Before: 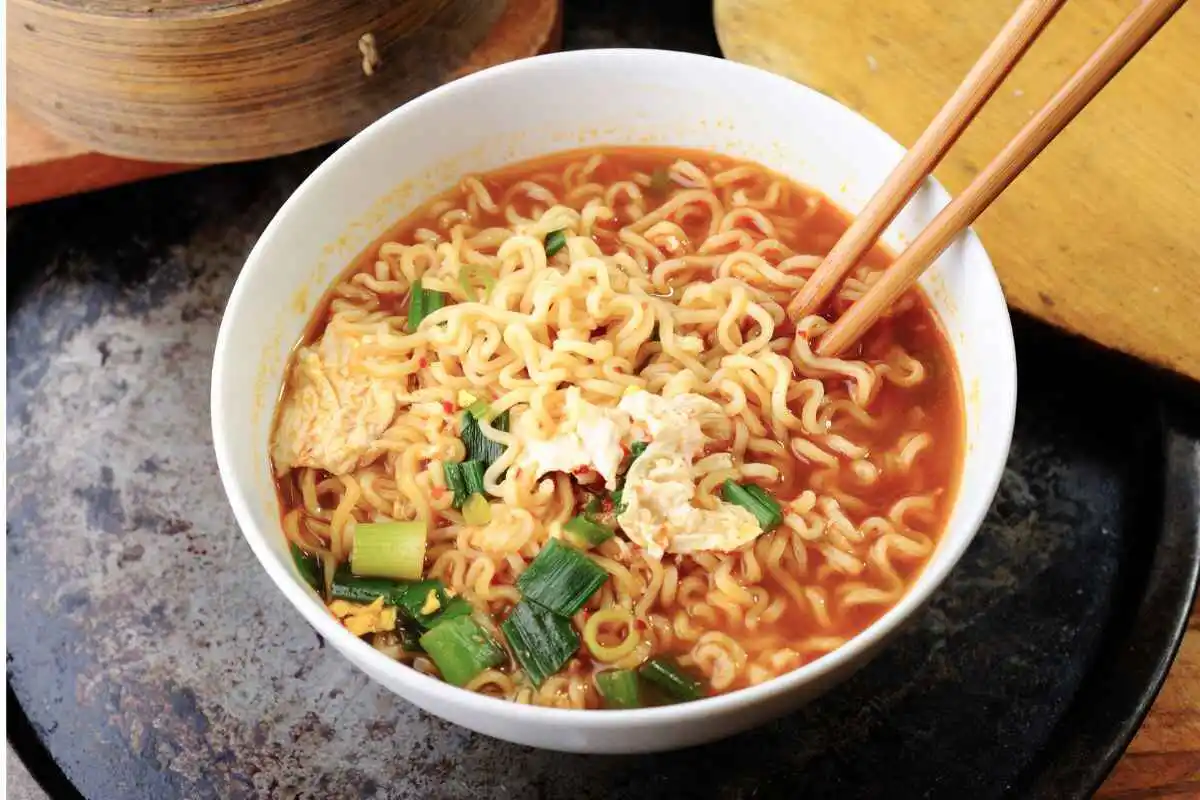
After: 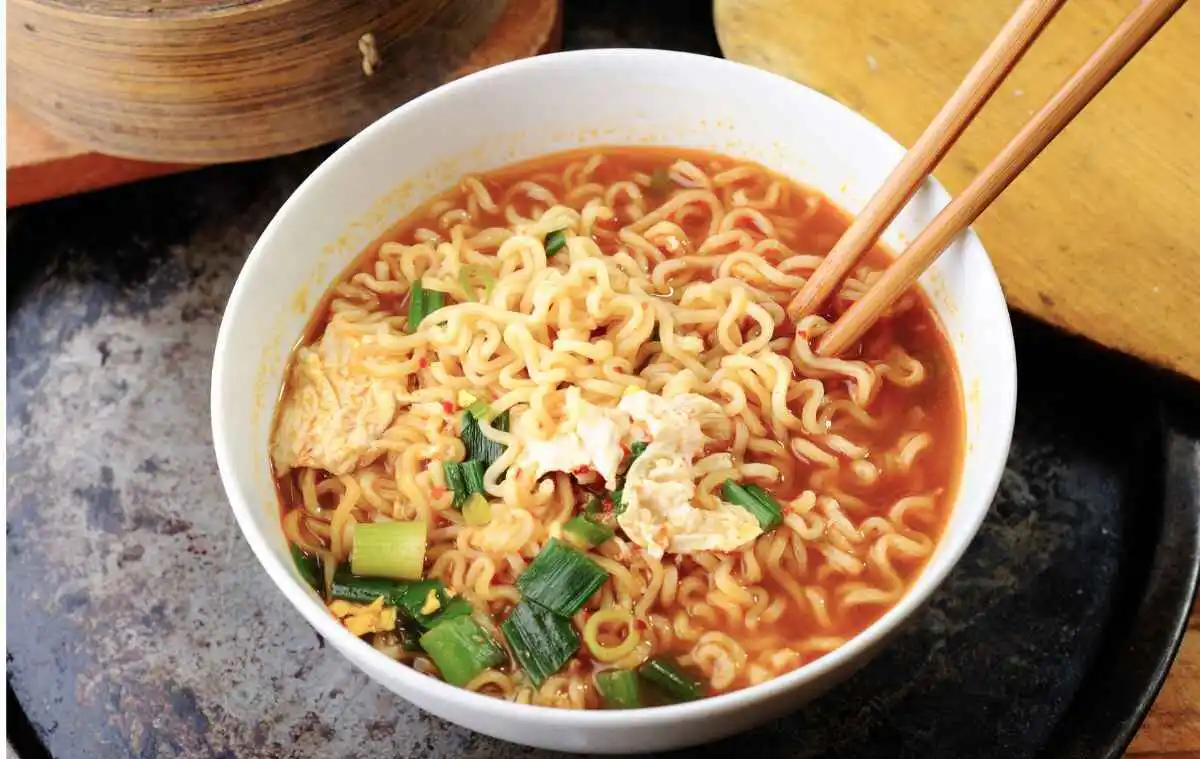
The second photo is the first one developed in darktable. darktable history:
crop and rotate: top 0%, bottom 5.097%
